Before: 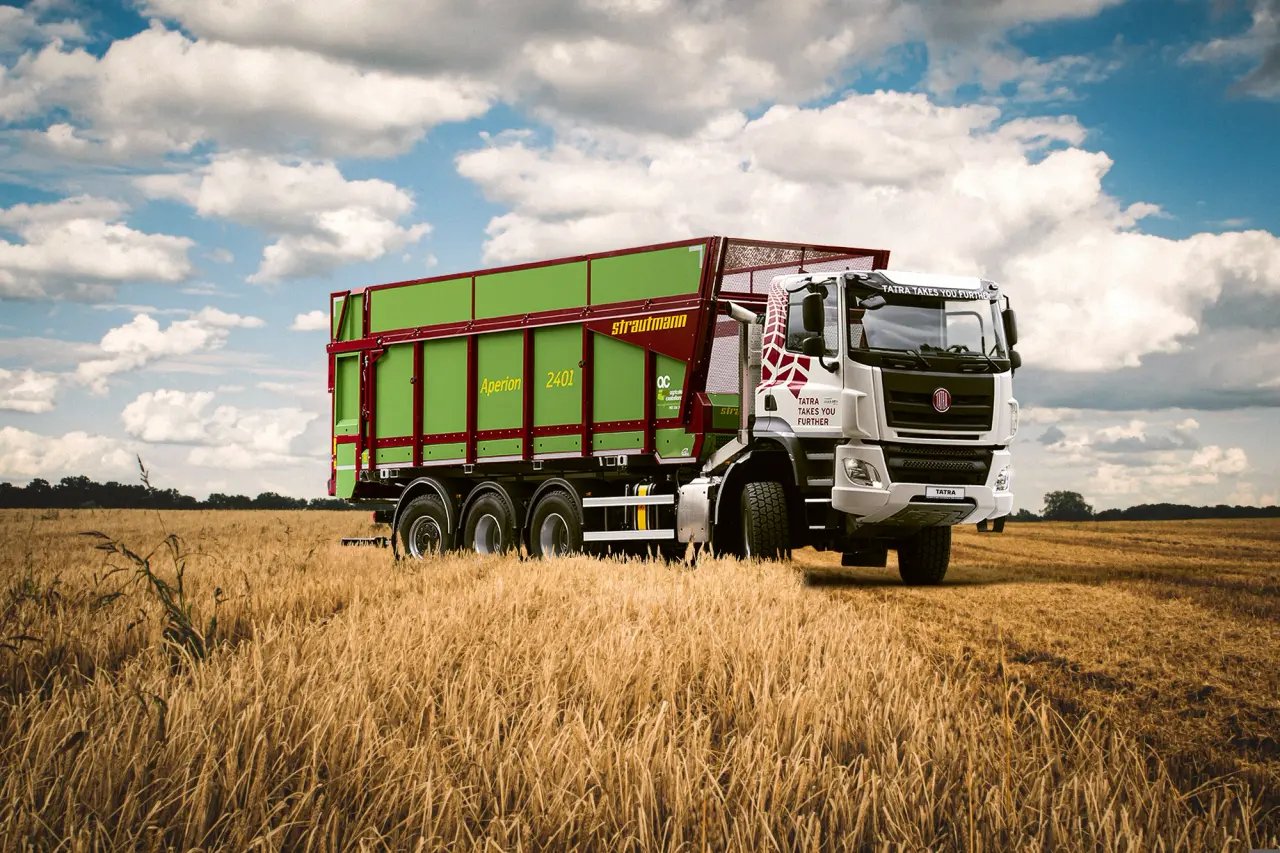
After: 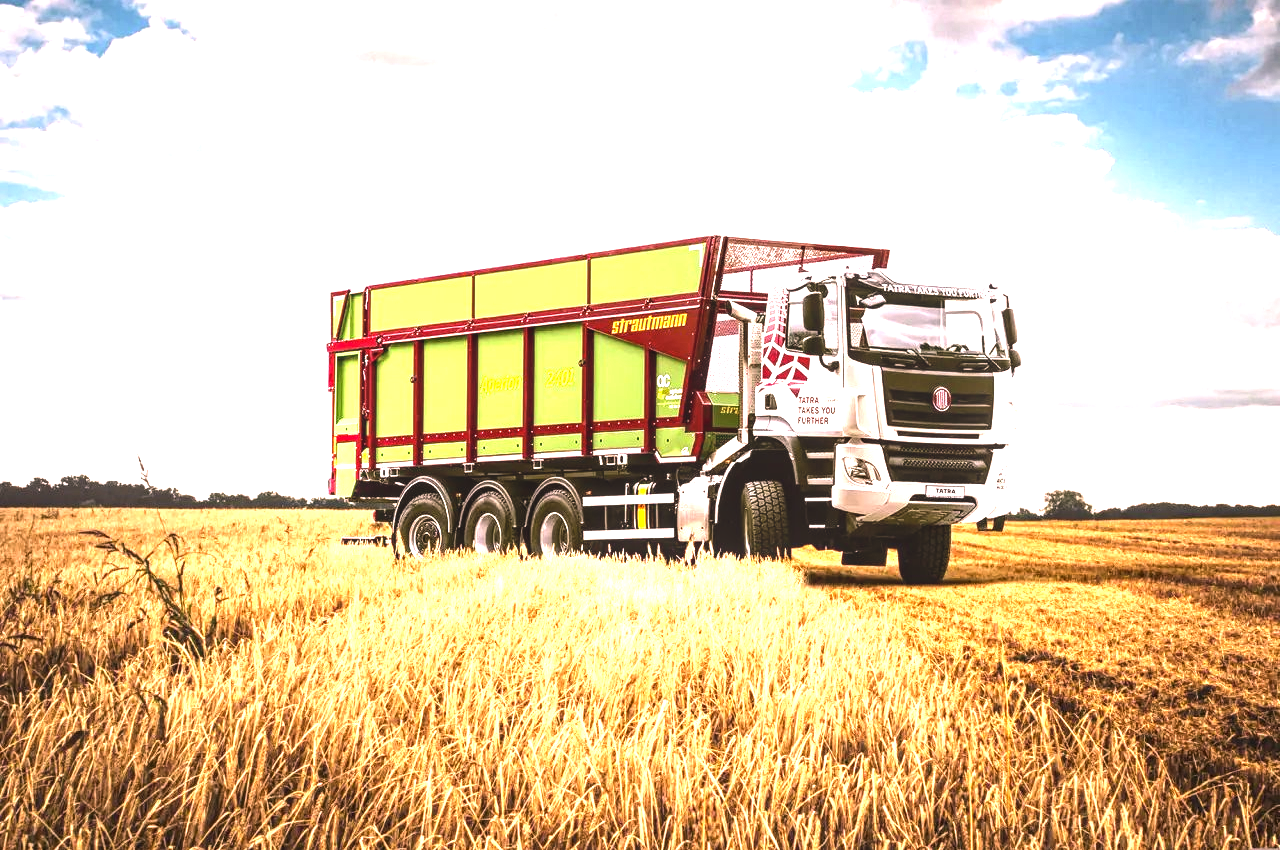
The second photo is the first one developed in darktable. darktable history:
crop: top 0.194%, bottom 0.116%
exposure: black level correction 0, exposure 1.199 EV, compensate highlight preservation false
tone equalizer: -8 EV -0.726 EV, -7 EV -0.723 EV, -6 EV -0.588 EV, -5 EV -0.375 EV, -3 EV 0.394 EV, -2 EV 0.6 EV, -1 EV 0.694 EV, +0 EV 0.767 EV, edges refinement/feathering 500, mask exposure compensation -1.57 EV, preserve details no
local contrast: on, module defaults
color correction: highlights a* 14.71, highlights b* 4.87
